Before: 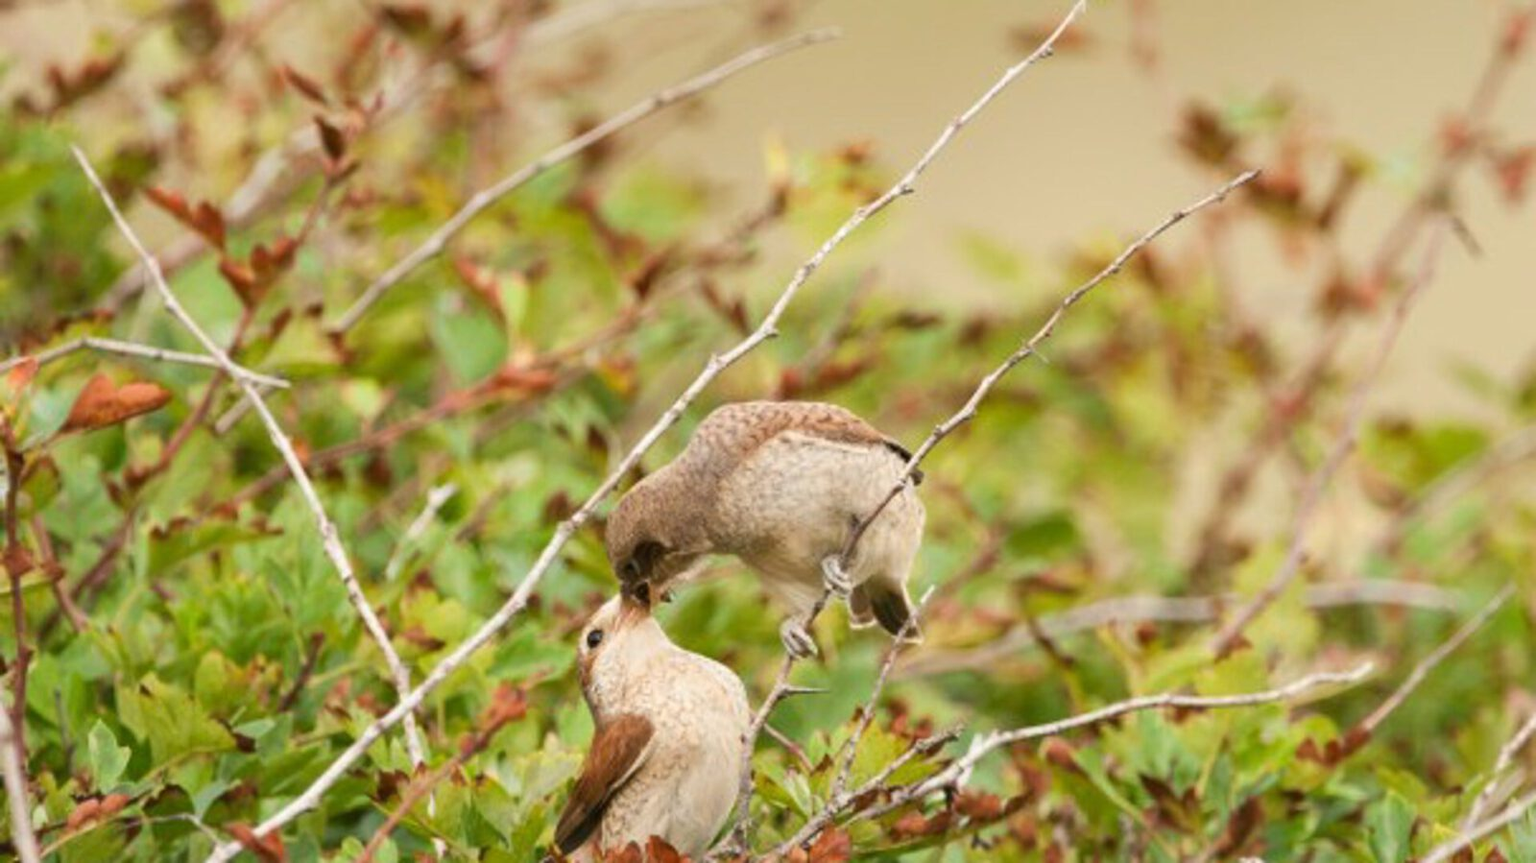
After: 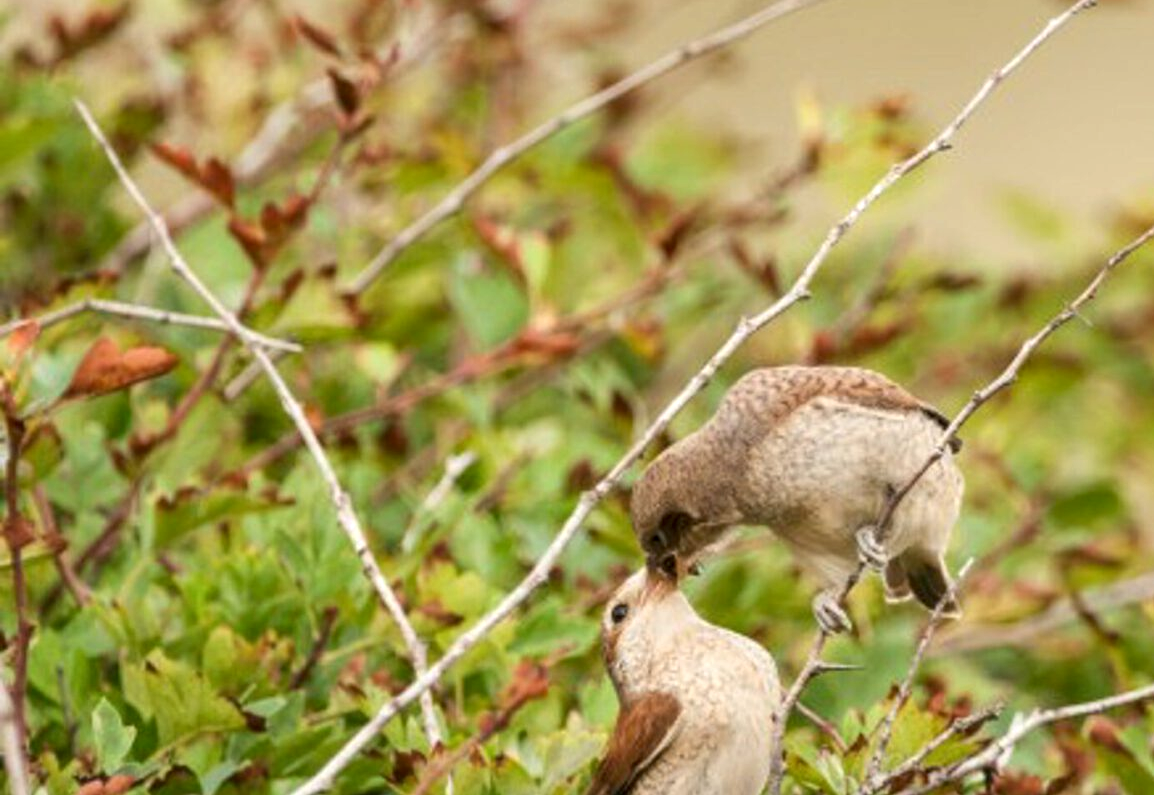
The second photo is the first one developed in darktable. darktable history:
crop: top 5.793%, right 27.869%, bottom 5.66%
local contrast: on, module defaults
